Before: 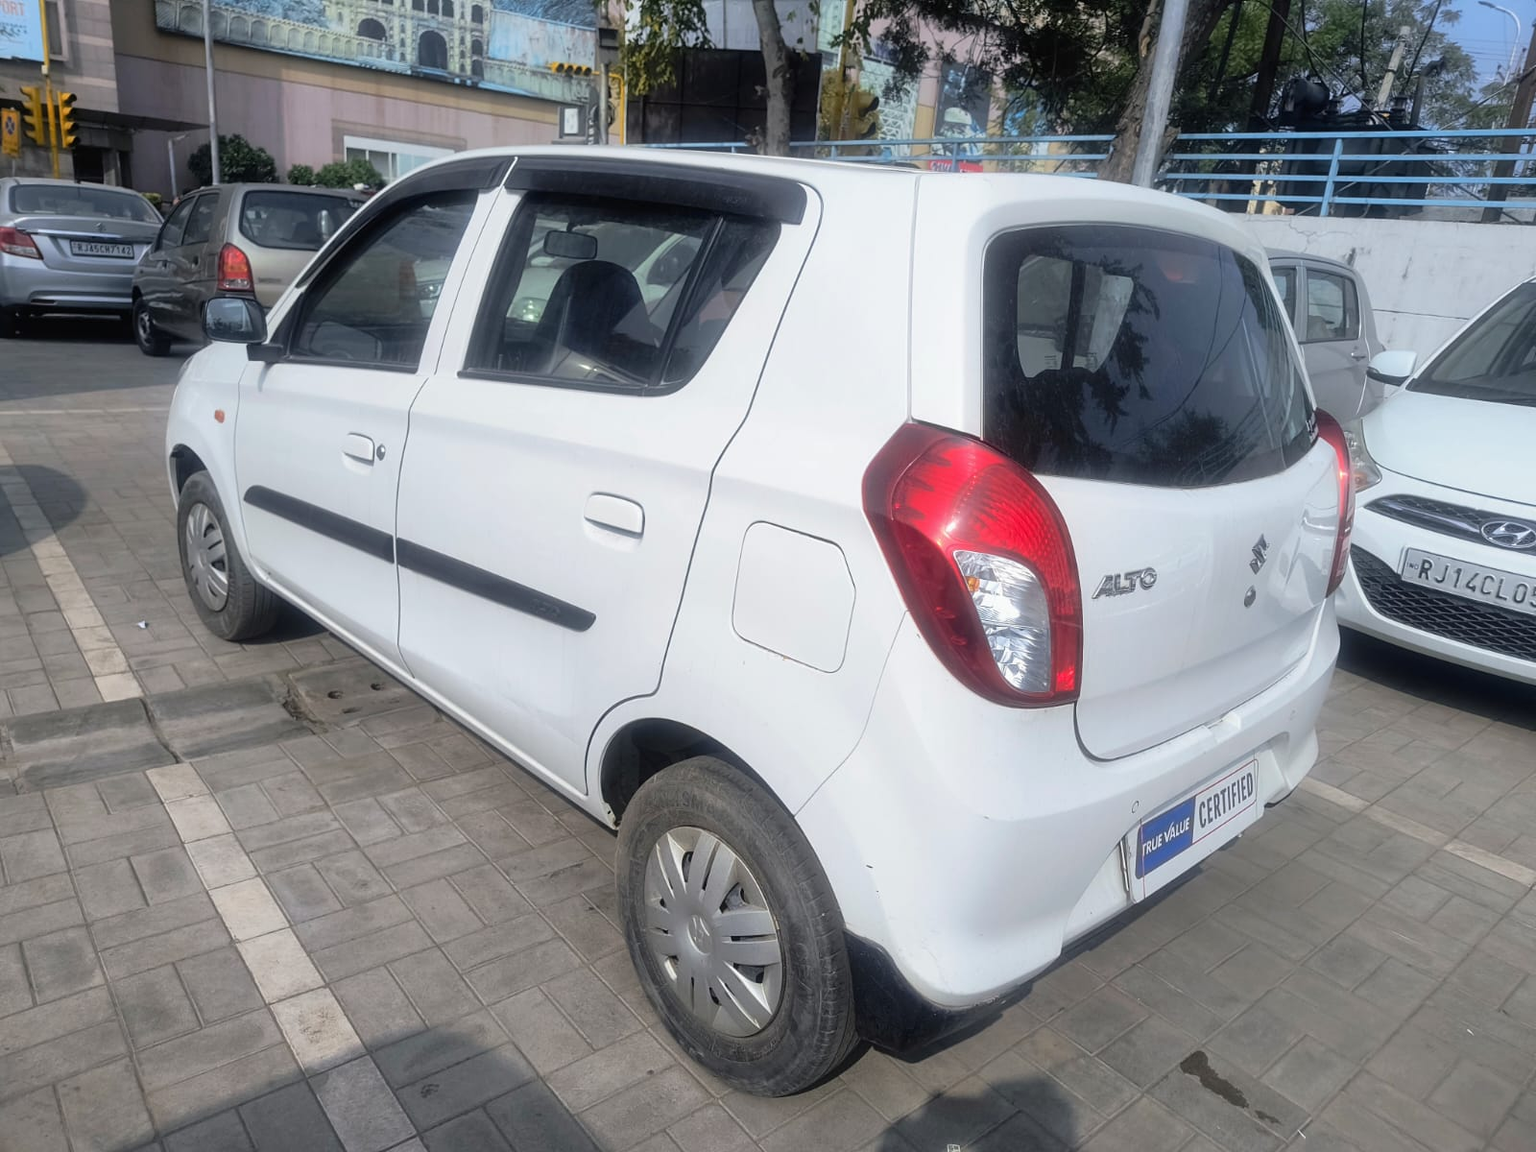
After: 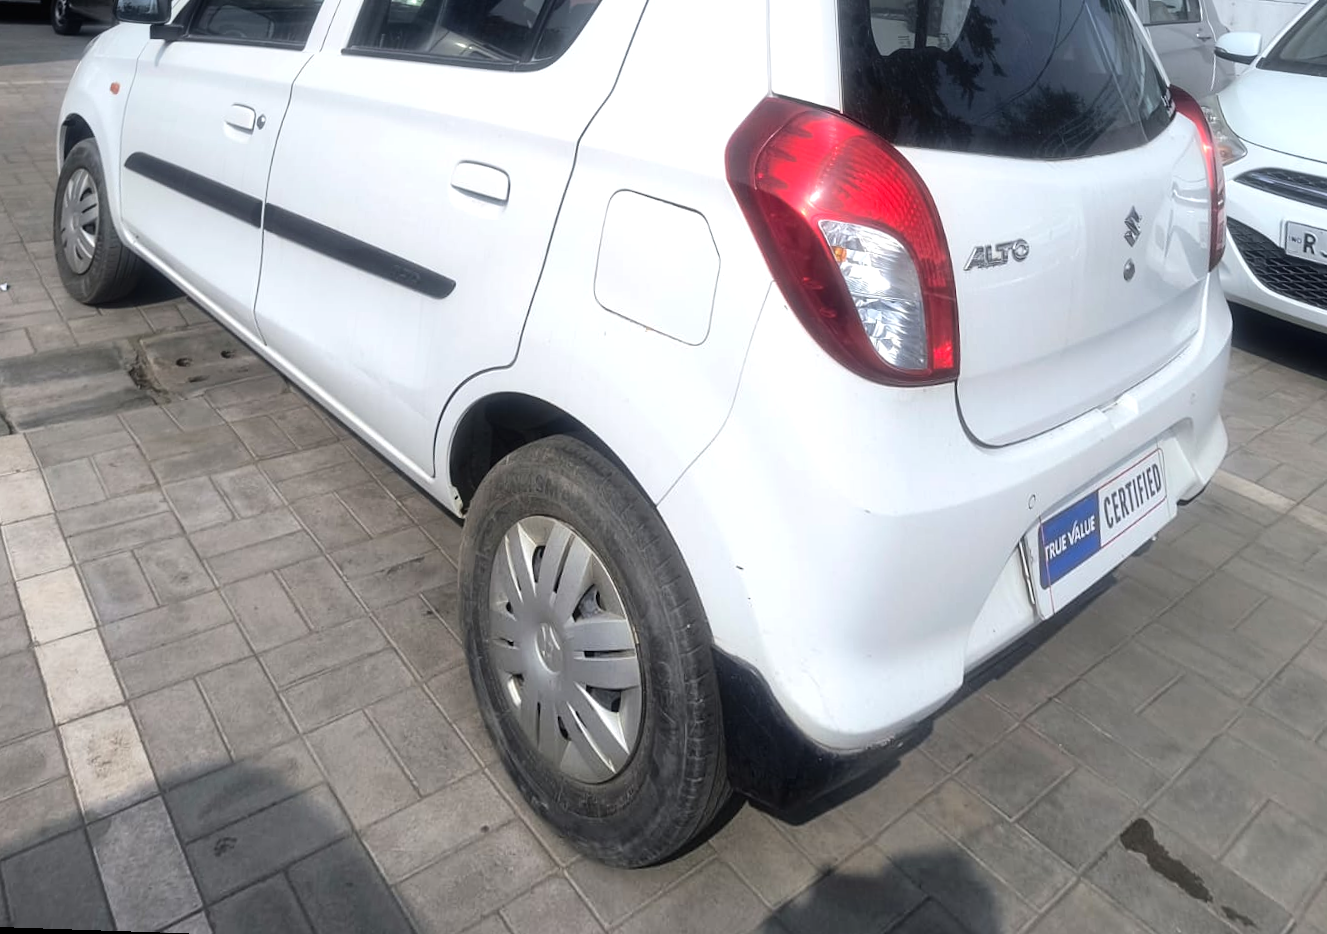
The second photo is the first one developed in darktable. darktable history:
crop and rotate: top 19.998%
exposure: exposure -0.041 EV, compensate highlight preservation false
rotate and perspective: rotation 0.72°, lens shift (vertical) -0.352, lens shift (horizontal) -0.051, crop left 0.152, crop right 0.859, crop top 0.019, crop bottom 0.964
tone equalizer: -8 EV -0.417 EV, -7 EV -0.389 EV, -6 EV -0.333 EV, -5 EV -0.222 EV, -3 EV 0.222 EV, -2 EV 0.333 EV, -1 EV 0.389 EV, +0 EV 0.417 EV, edges refinement/feathering 500, mask exposure compensation -1.57 EV, preserve details no
